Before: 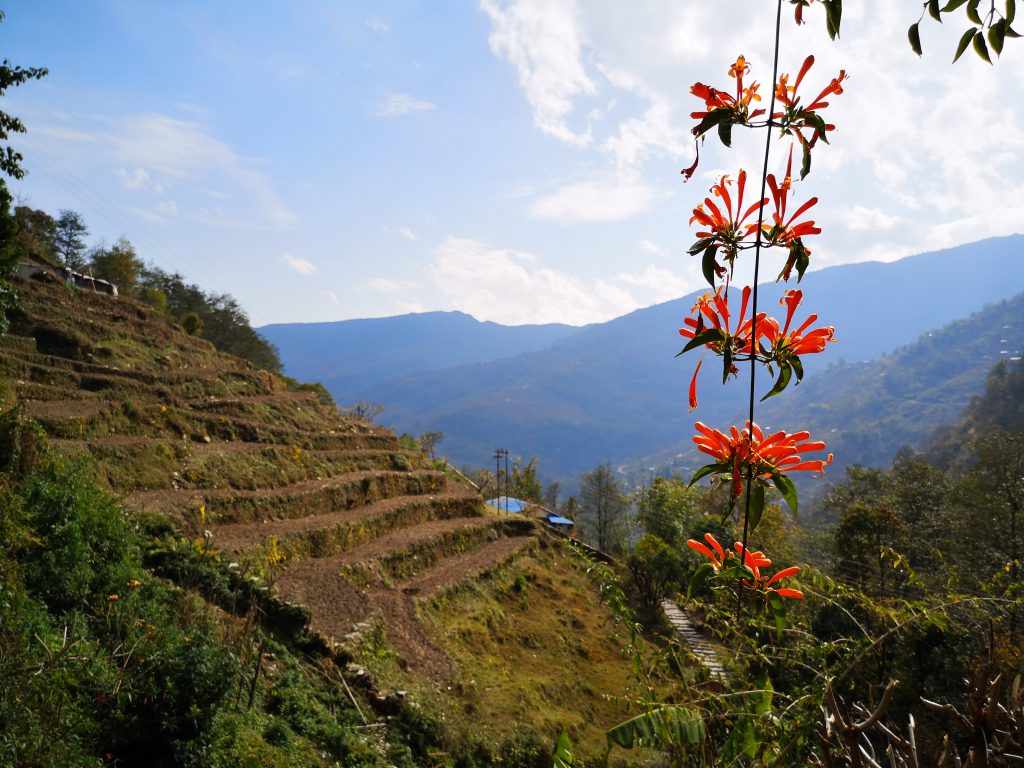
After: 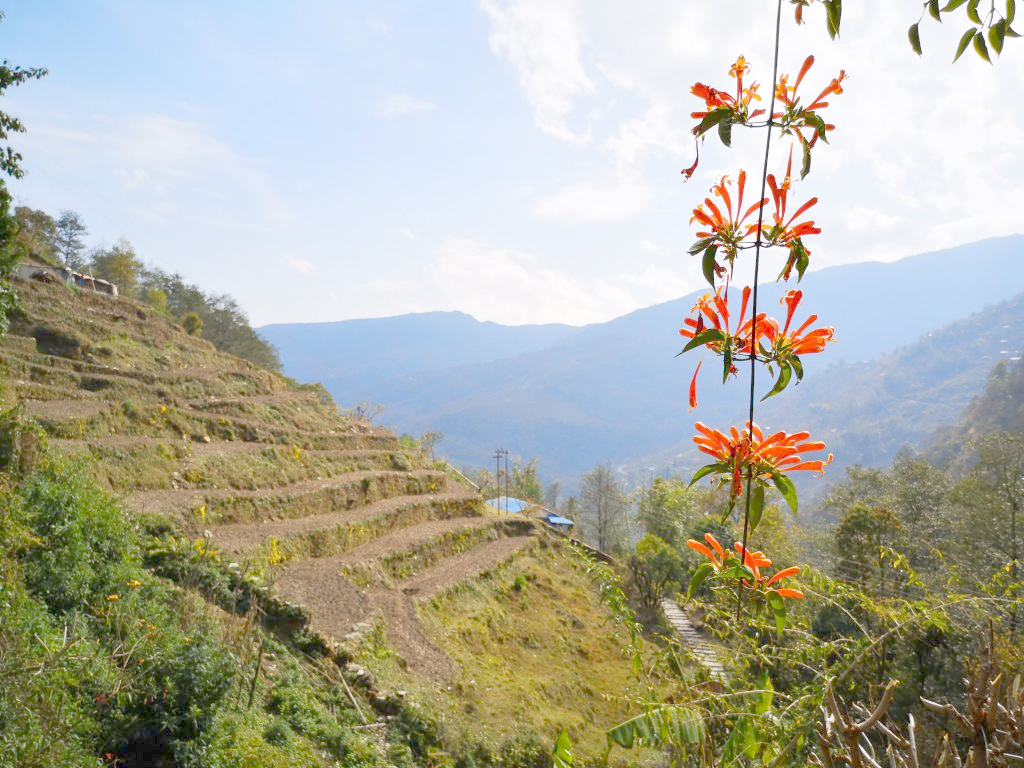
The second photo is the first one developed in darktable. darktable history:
color correction: saturation 1.11
